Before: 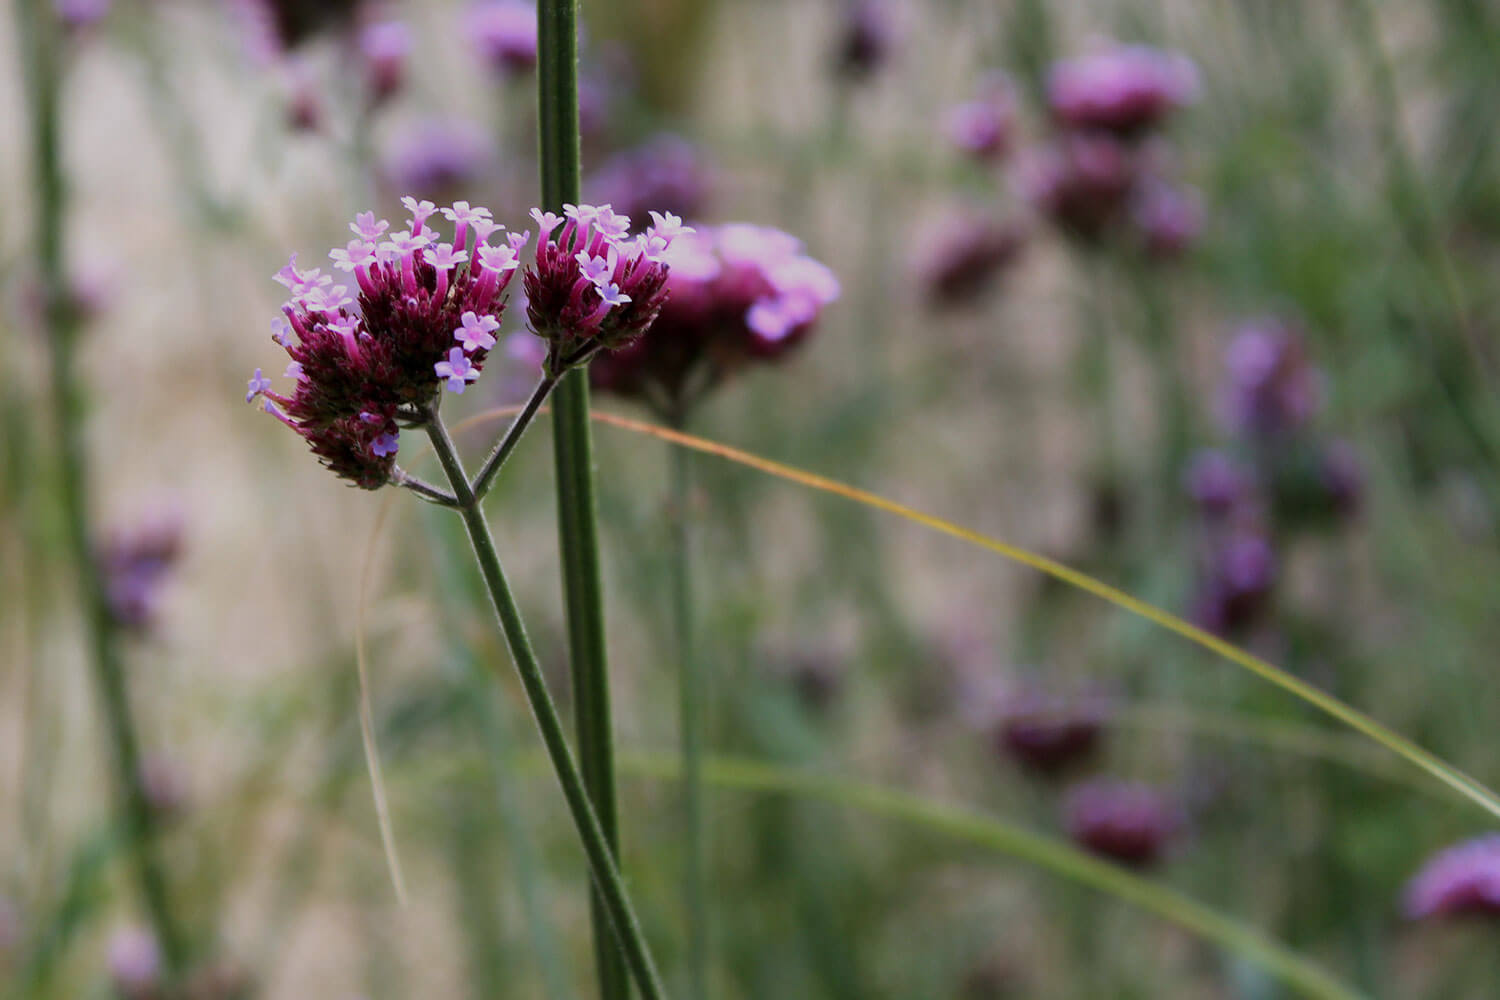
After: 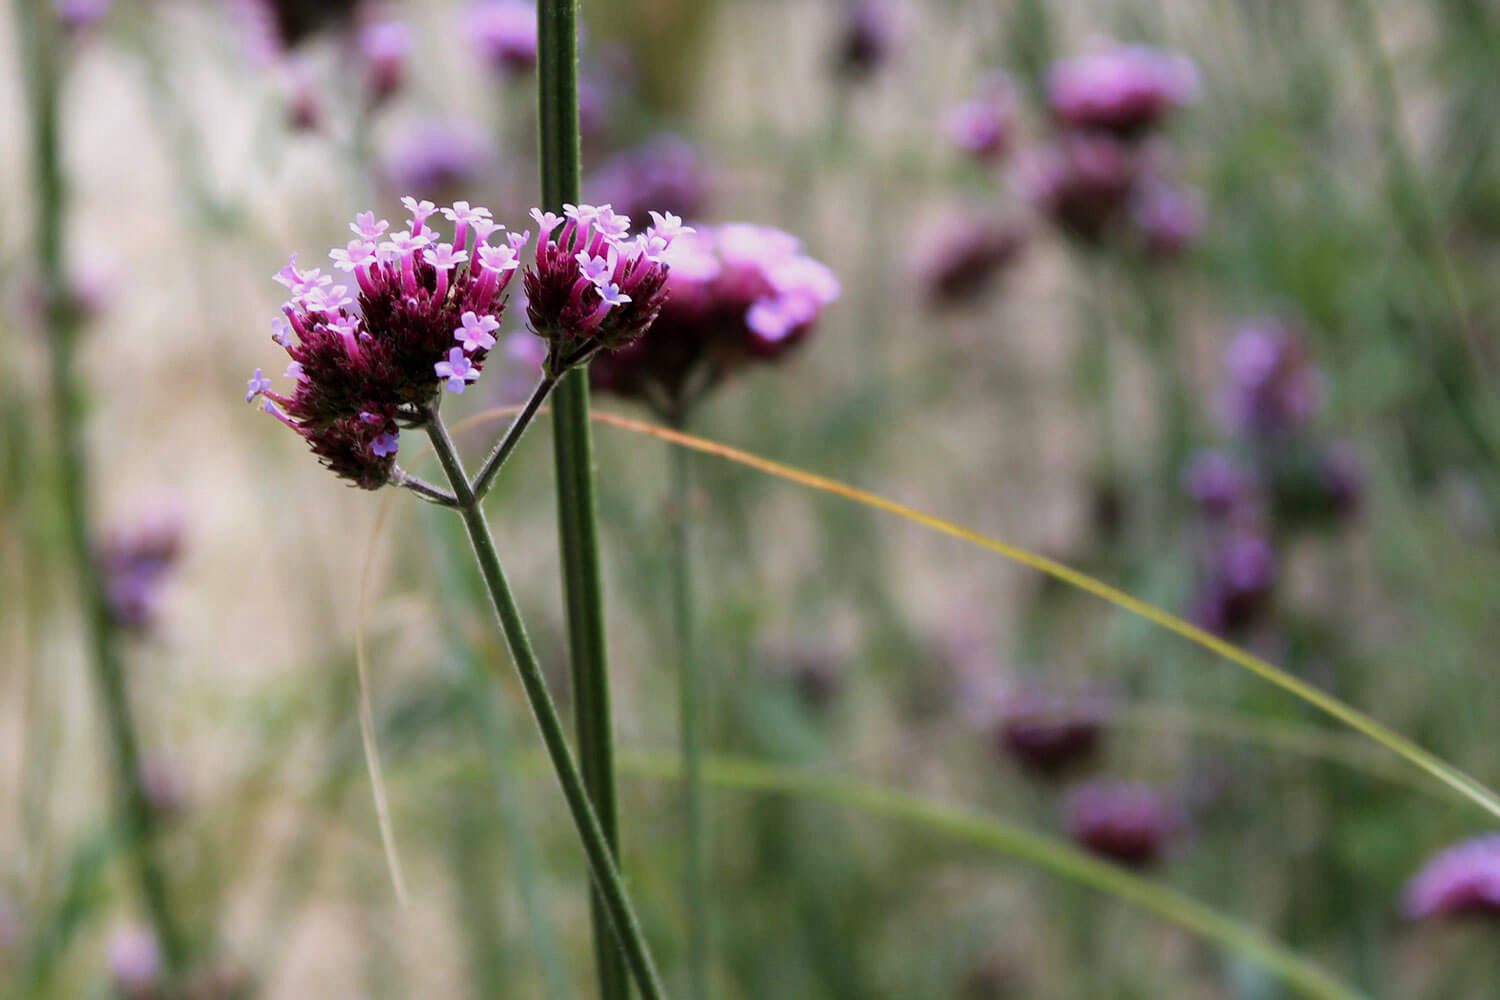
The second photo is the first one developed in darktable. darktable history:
tone equalizer: -8 EV -0.455 EV, -7 EV -0.421 EV, -6 EV -0.334 EV, -5 EV -0.224 EV, -3 EV 0.219 EV, -2 EV 0.328 EV, -1 EV 0.364 EV, +0 EV 0.442 EV
